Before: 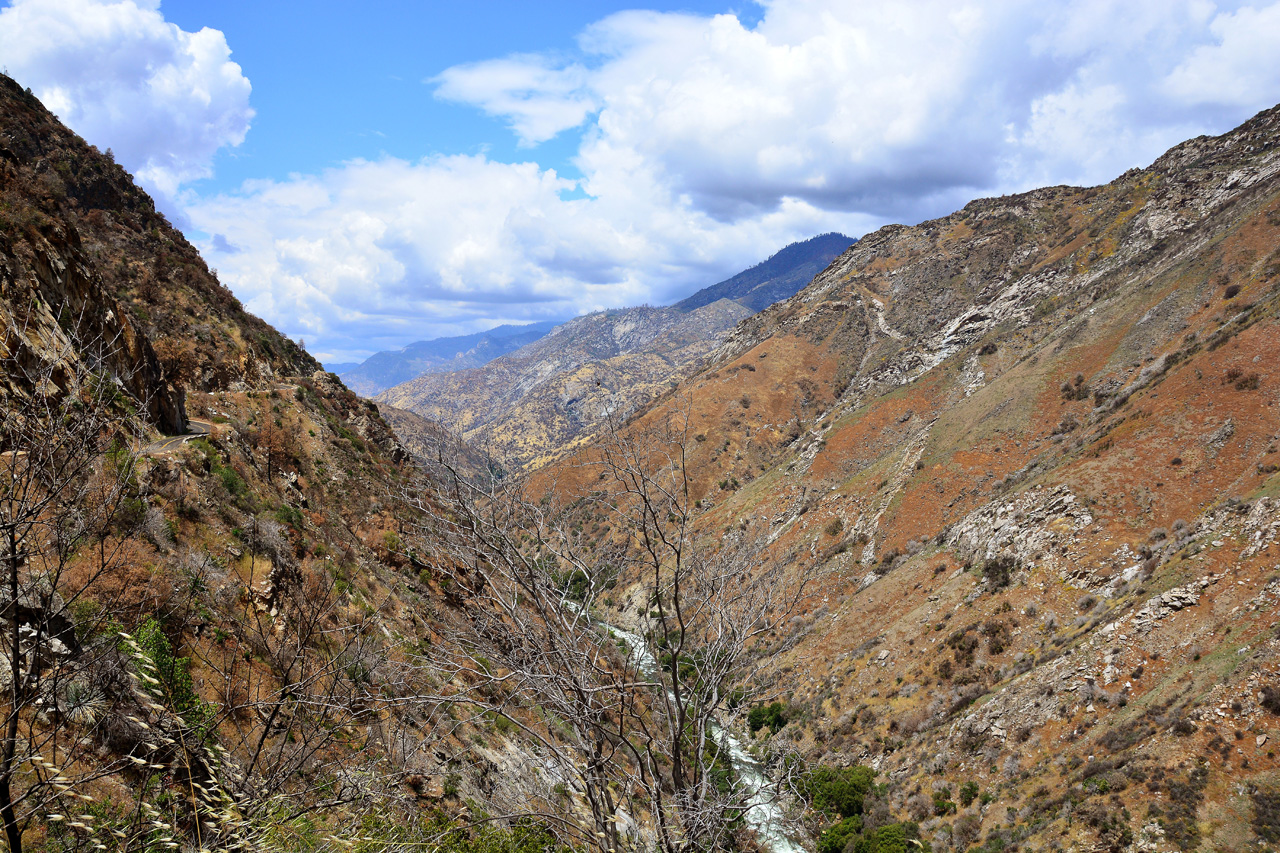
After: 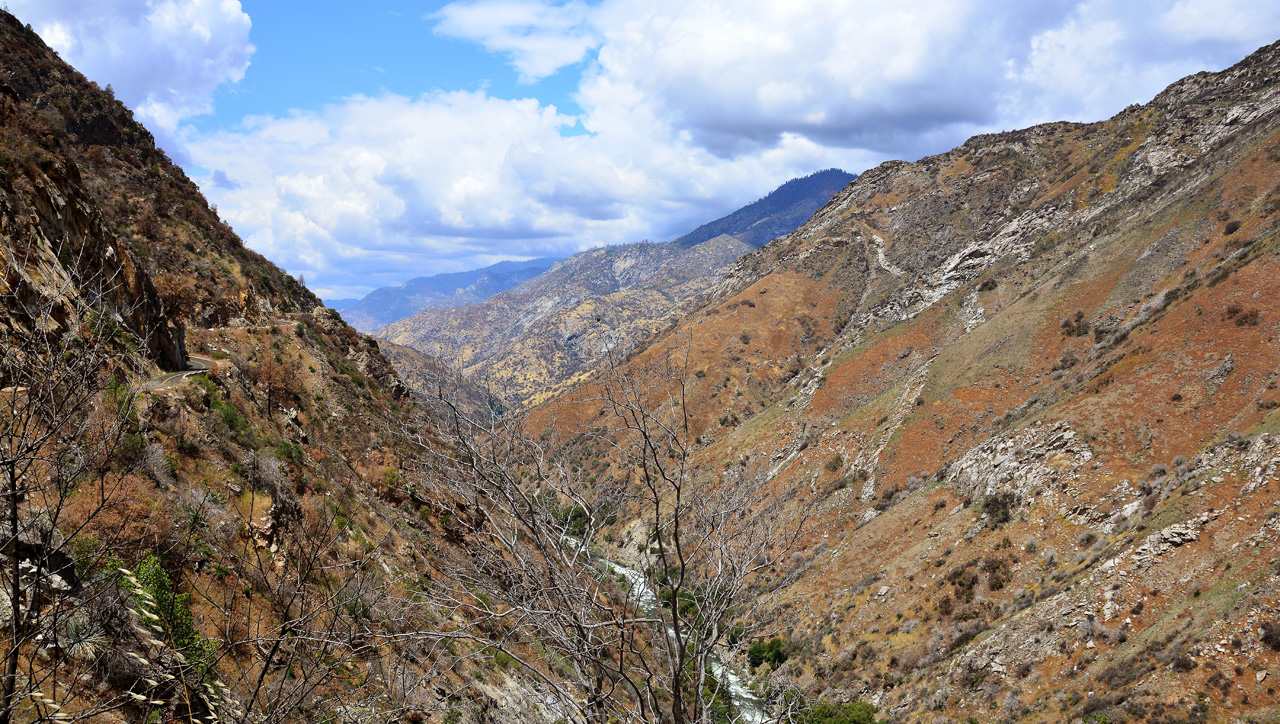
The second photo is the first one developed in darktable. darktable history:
crop: top 7.569%, bottom 7.495%
